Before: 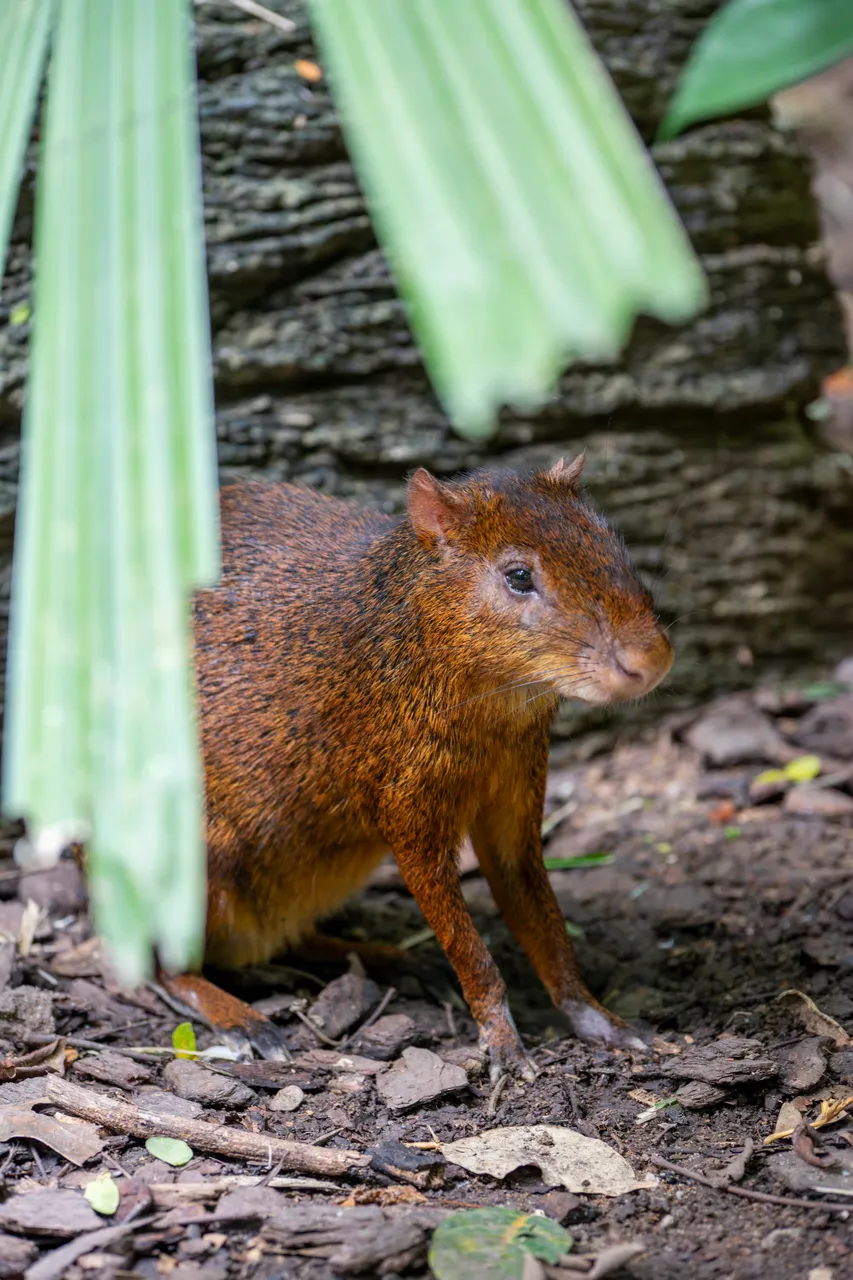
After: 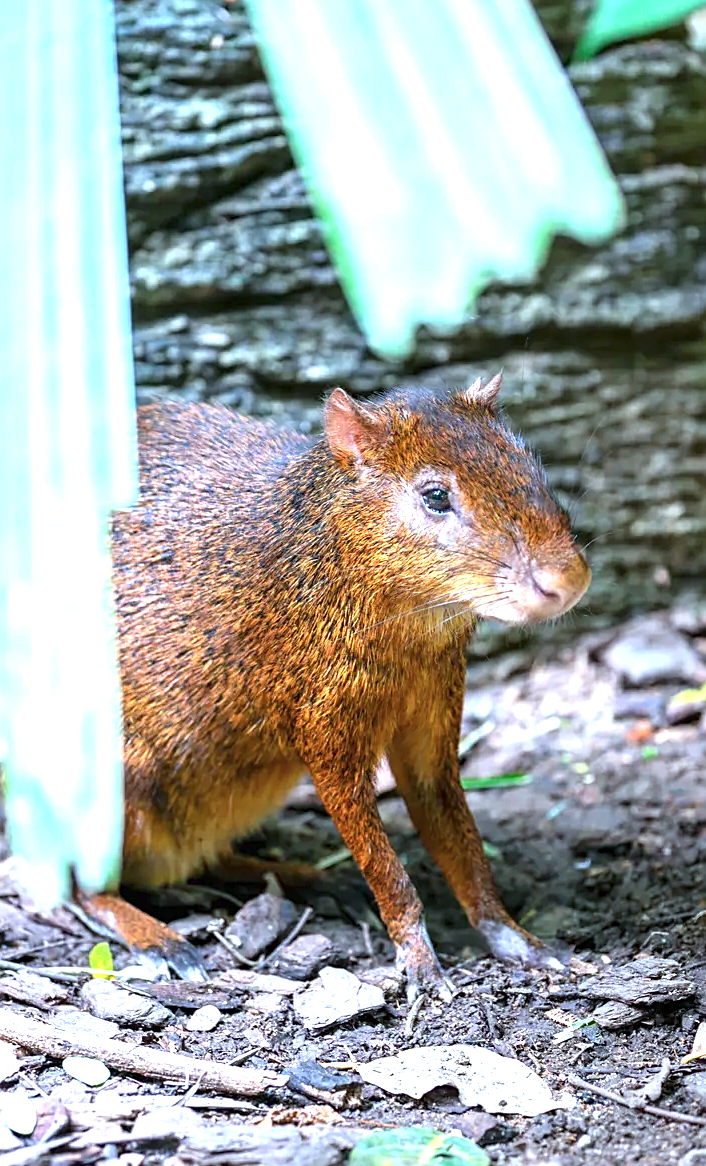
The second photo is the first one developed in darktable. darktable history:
crop: left 9.768%, top 6.328%, right 7.353%, bottom 2.56%
exposure: black level correction 0, exposure 1.445 EV, compensate exposure bias true, compensate highlight preservation false
color calibration: x 0.382, y 0.371, temperature 3887.11 K
sharpen: on, module defaults
